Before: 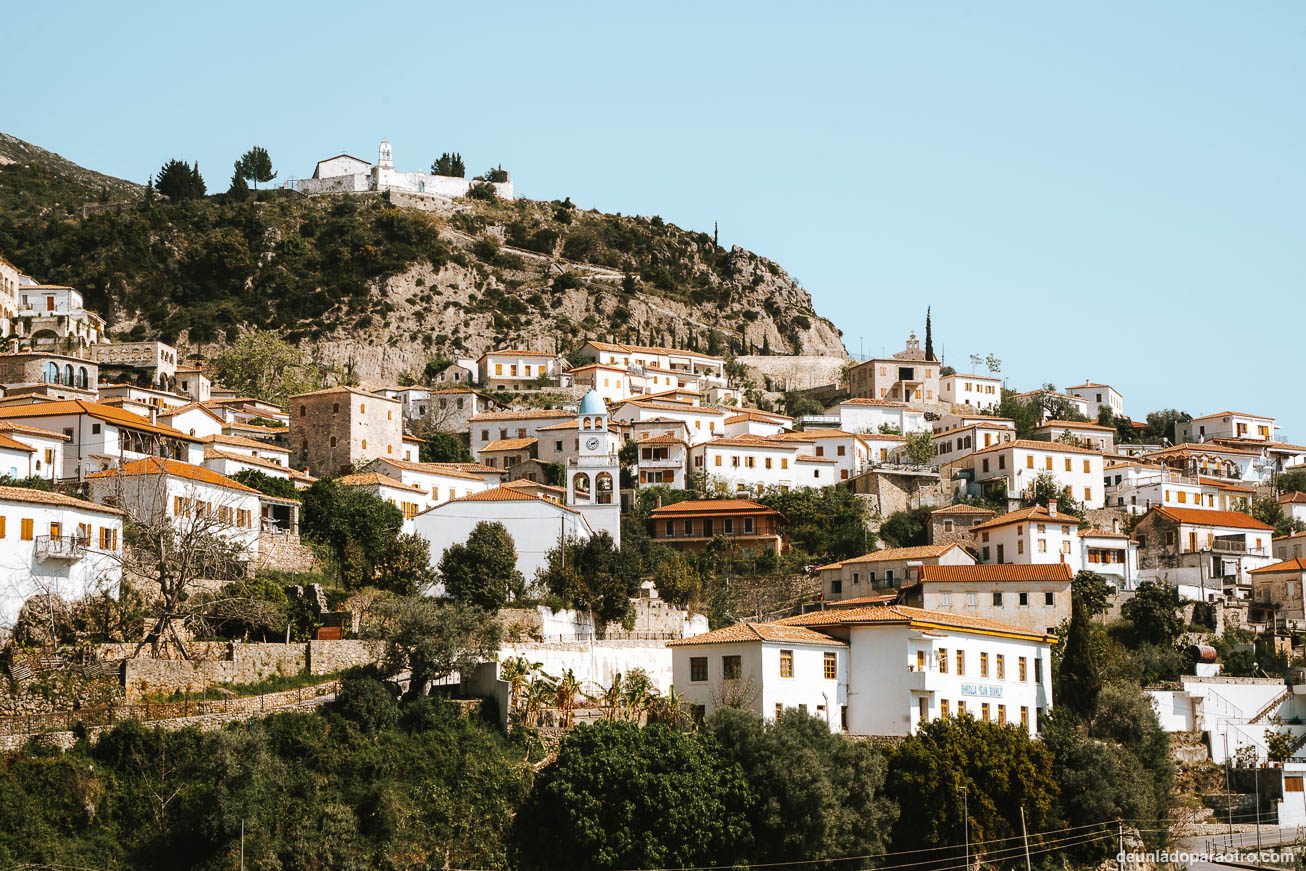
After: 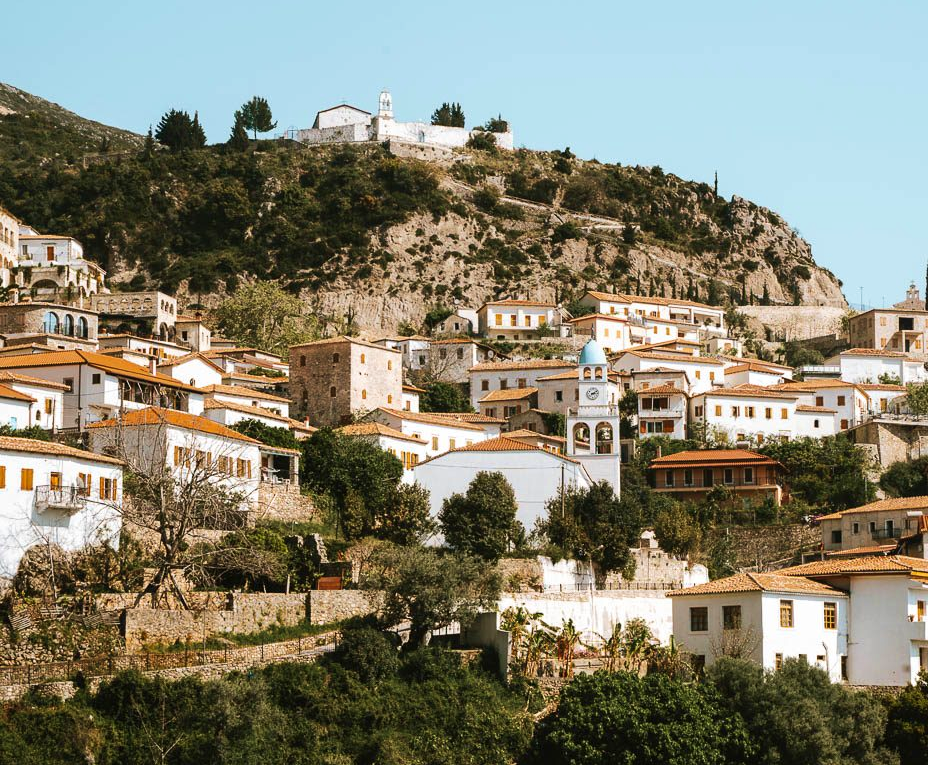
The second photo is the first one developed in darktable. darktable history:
crop: top 5.803%, right 27.864%, bottom 5.804%
velvia: on, module defaults
